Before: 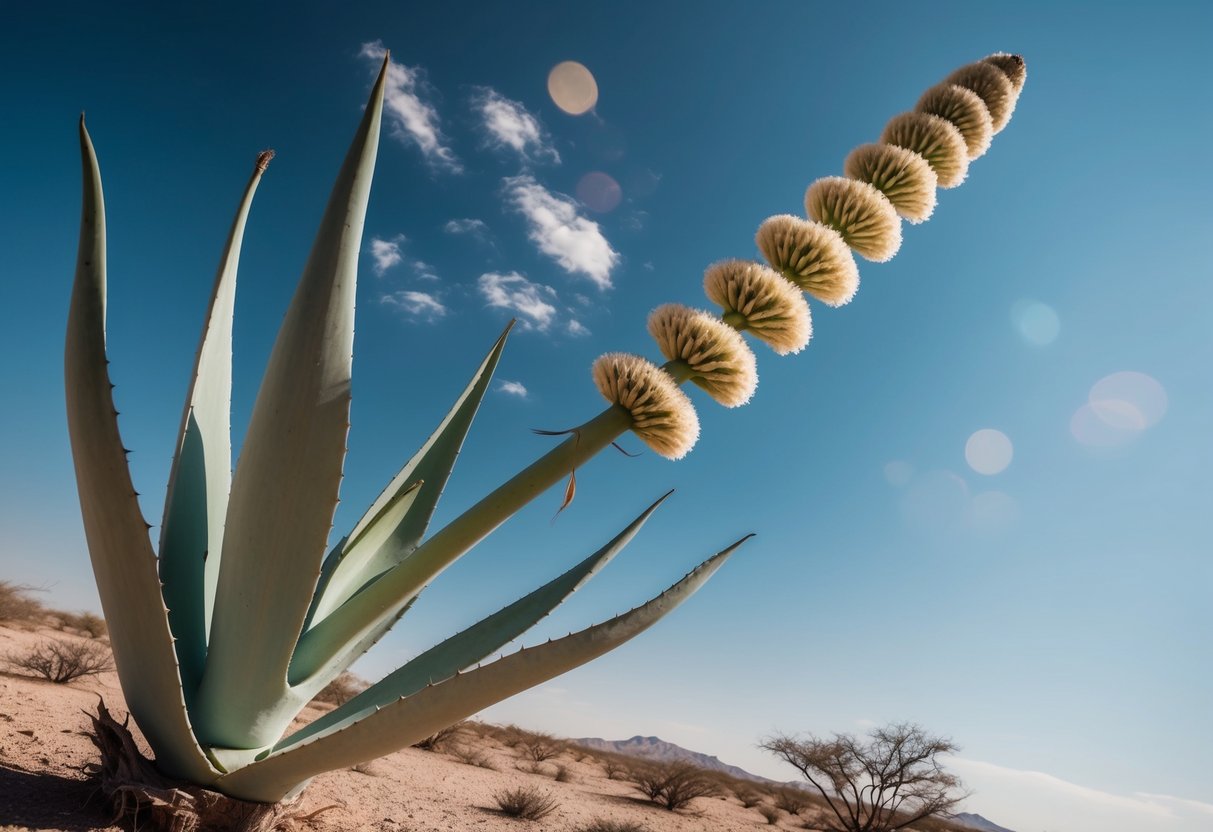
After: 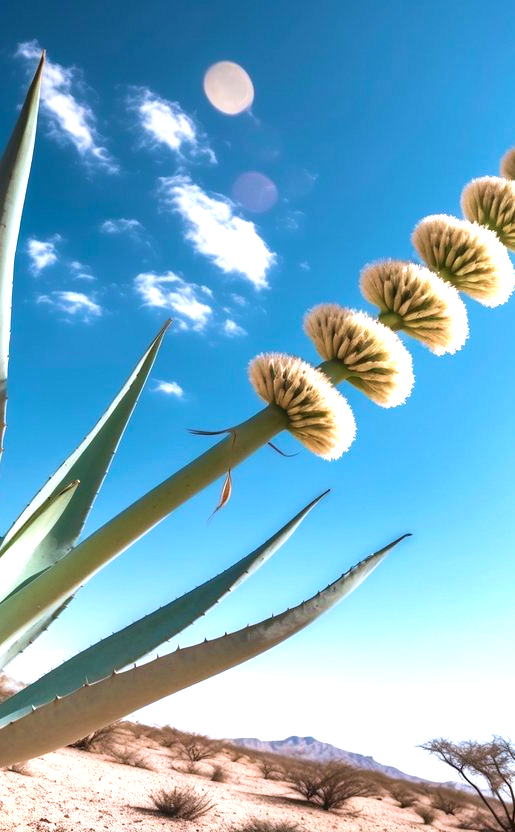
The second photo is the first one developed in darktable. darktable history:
exposure: exposure 1.223 EV, compensate exposure bias true, compensate highlight preservation false
crop: left 28.413%, right 29.066%
shadows and highlights: shadows 37.43, highlights -26.95, soften with gaussian
velvia: on, module defaults
color calibration: x 0.372, y 0.386, temperature 4285.03 K
